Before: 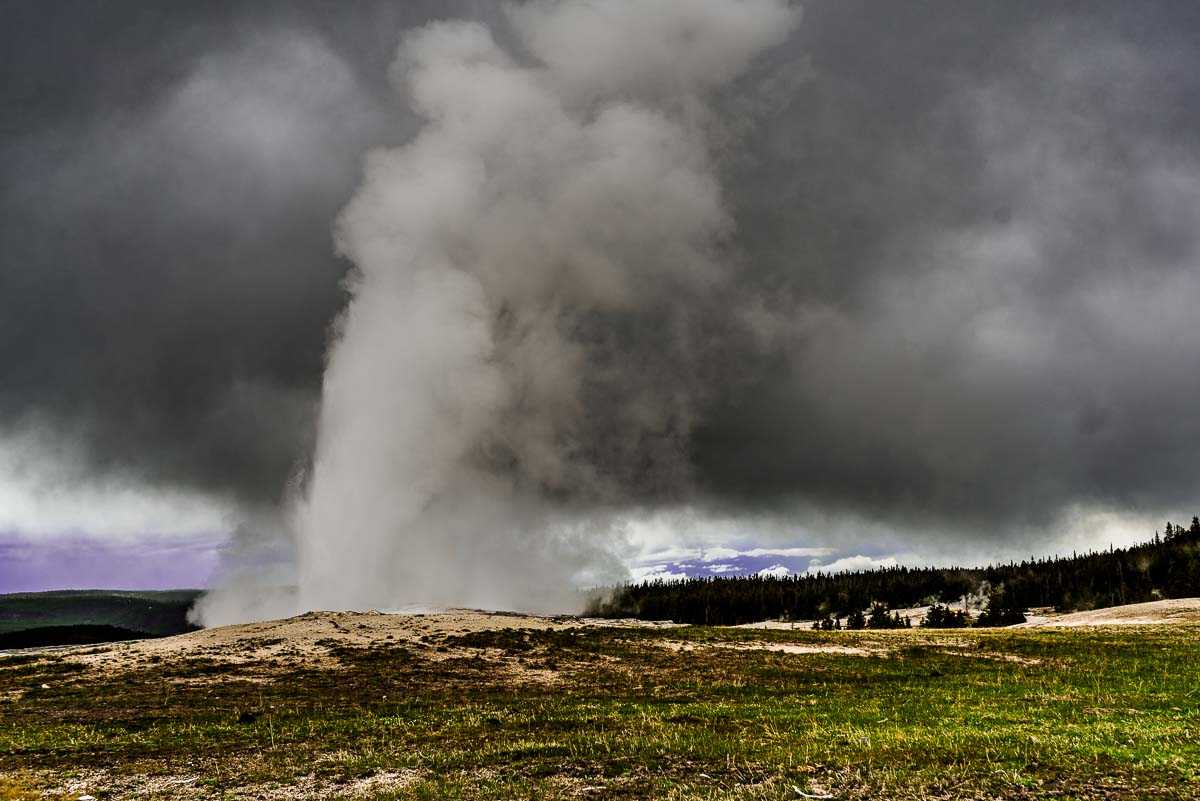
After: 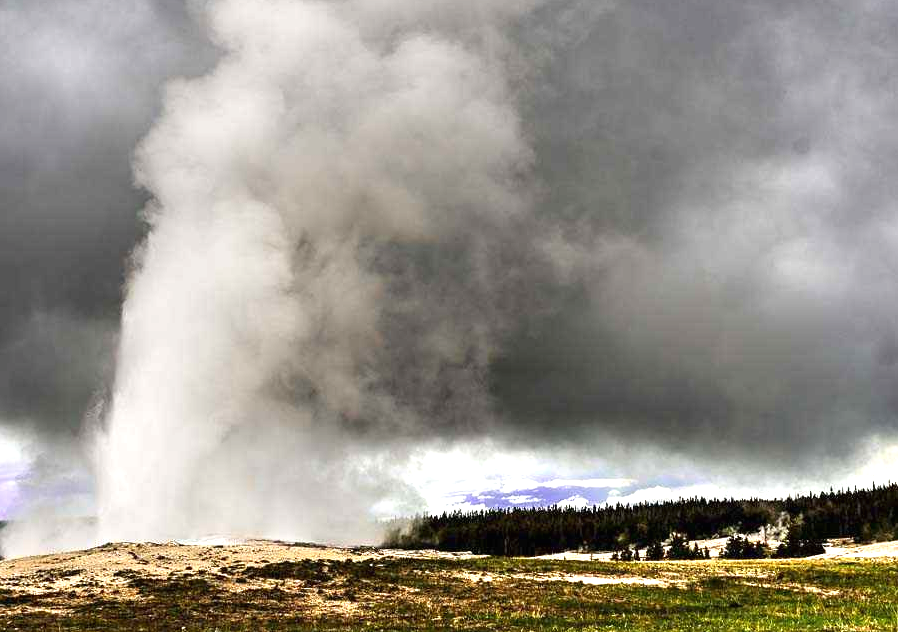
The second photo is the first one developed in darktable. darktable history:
exposure: black level correction 0, exposure 1.104 EV, compensate highlight preservation false
crop: left 16.817%, top 8.635%, right 8.302%, bottom 12.446%
